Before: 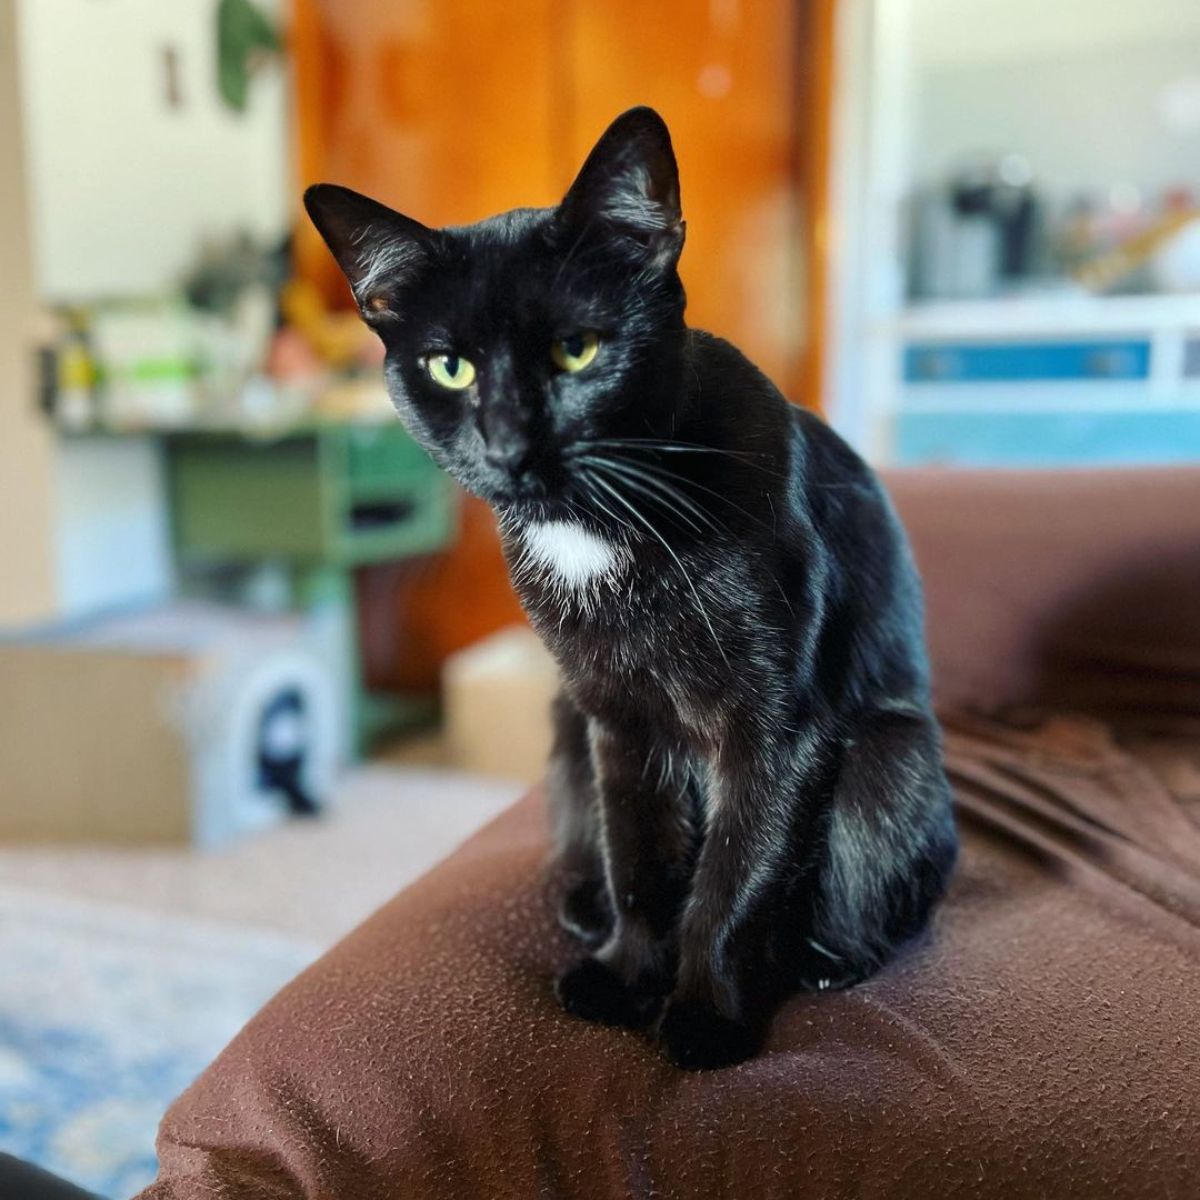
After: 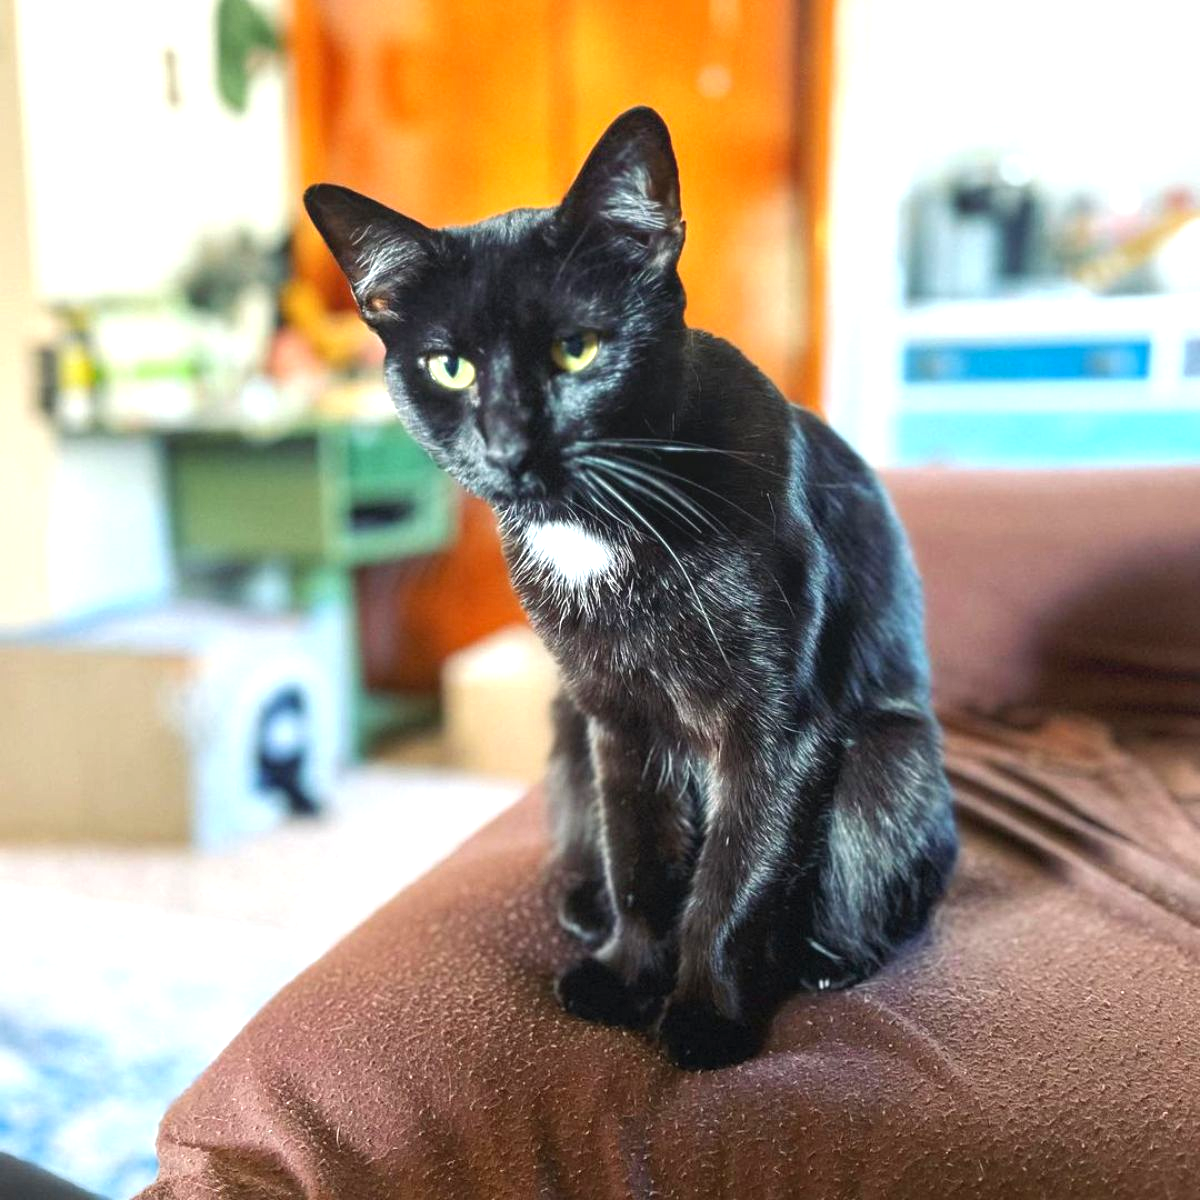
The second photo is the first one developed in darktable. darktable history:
local contrast: detail 110%
exposure: exposure 1 EV, compensate highlight preservation false
